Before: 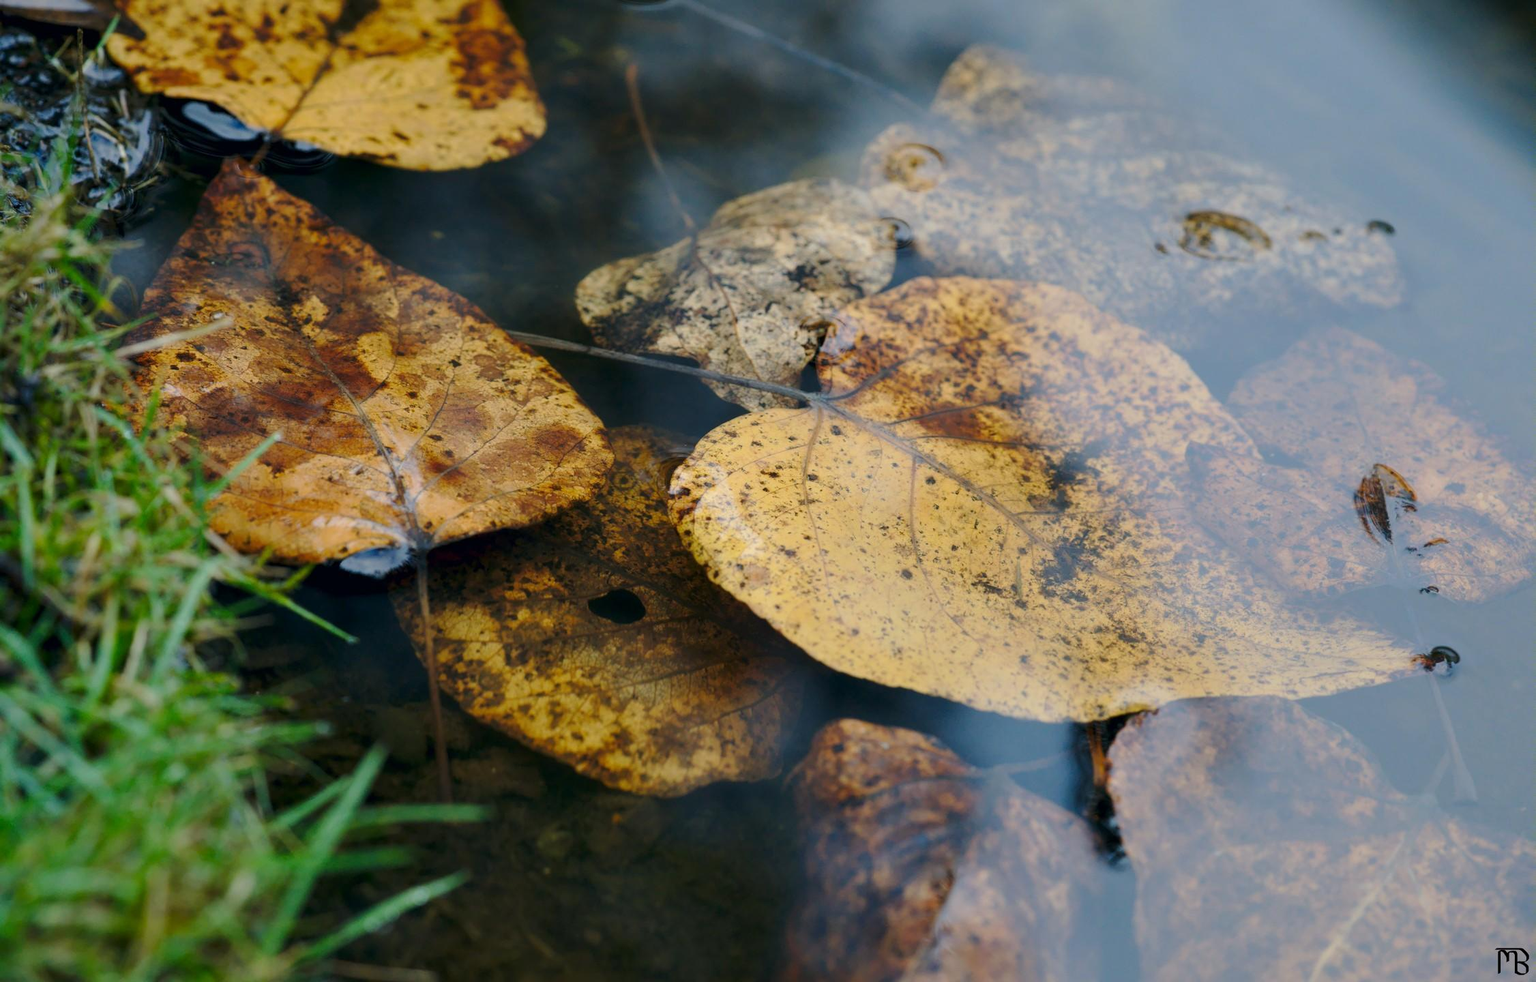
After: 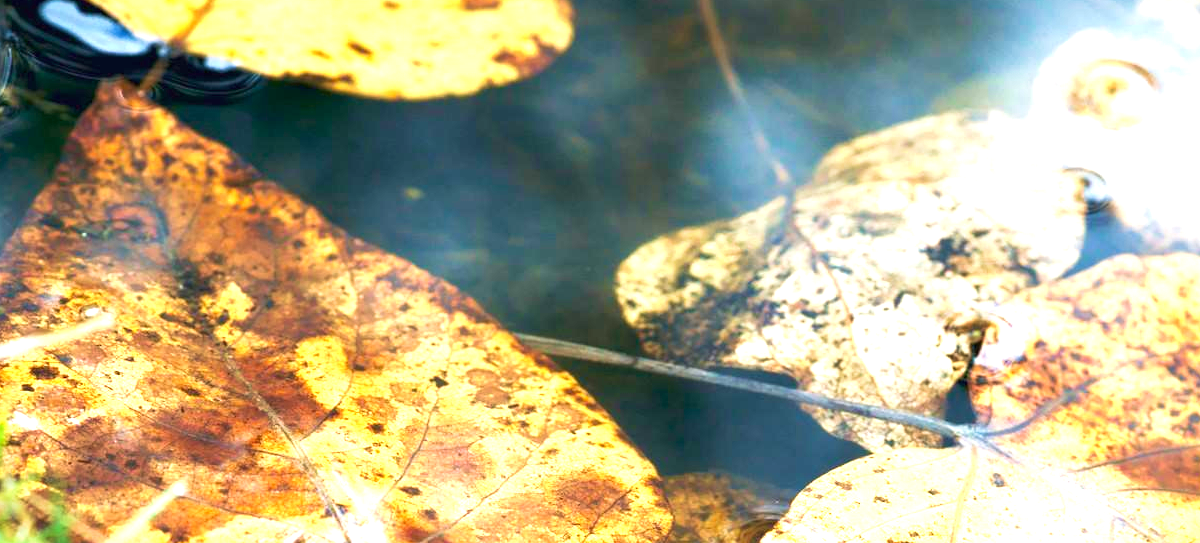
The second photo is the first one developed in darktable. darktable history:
crop: left 10.143%, top 10.494%, right 36.558%, bottom 51.774%
velvia: strength 40.37%
exposure: black level correction 0, exposure 1.993 EV, compensate exposure bias true, compensate highlight preservation false
